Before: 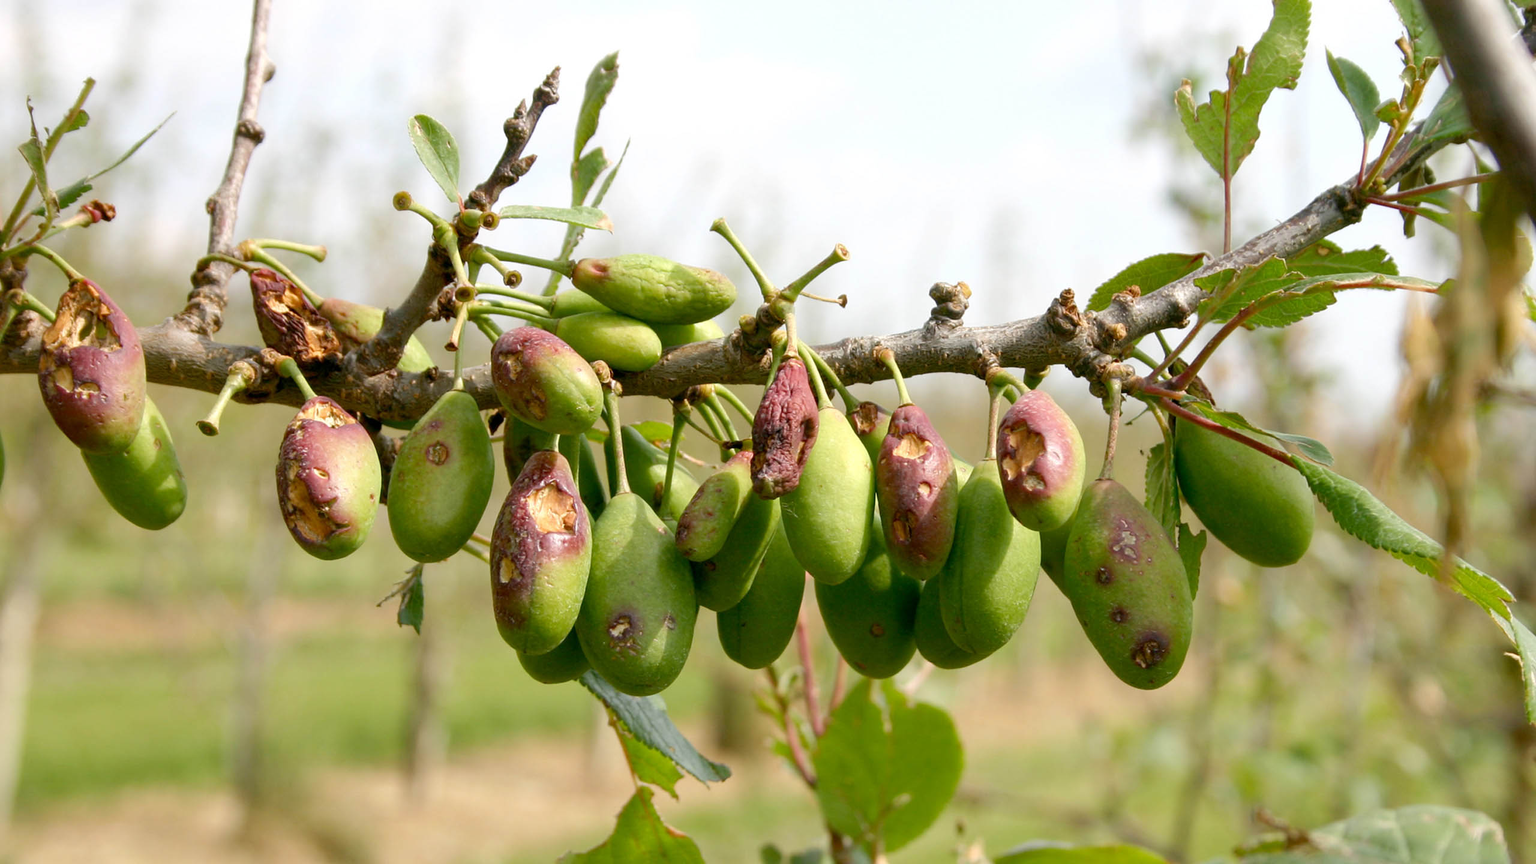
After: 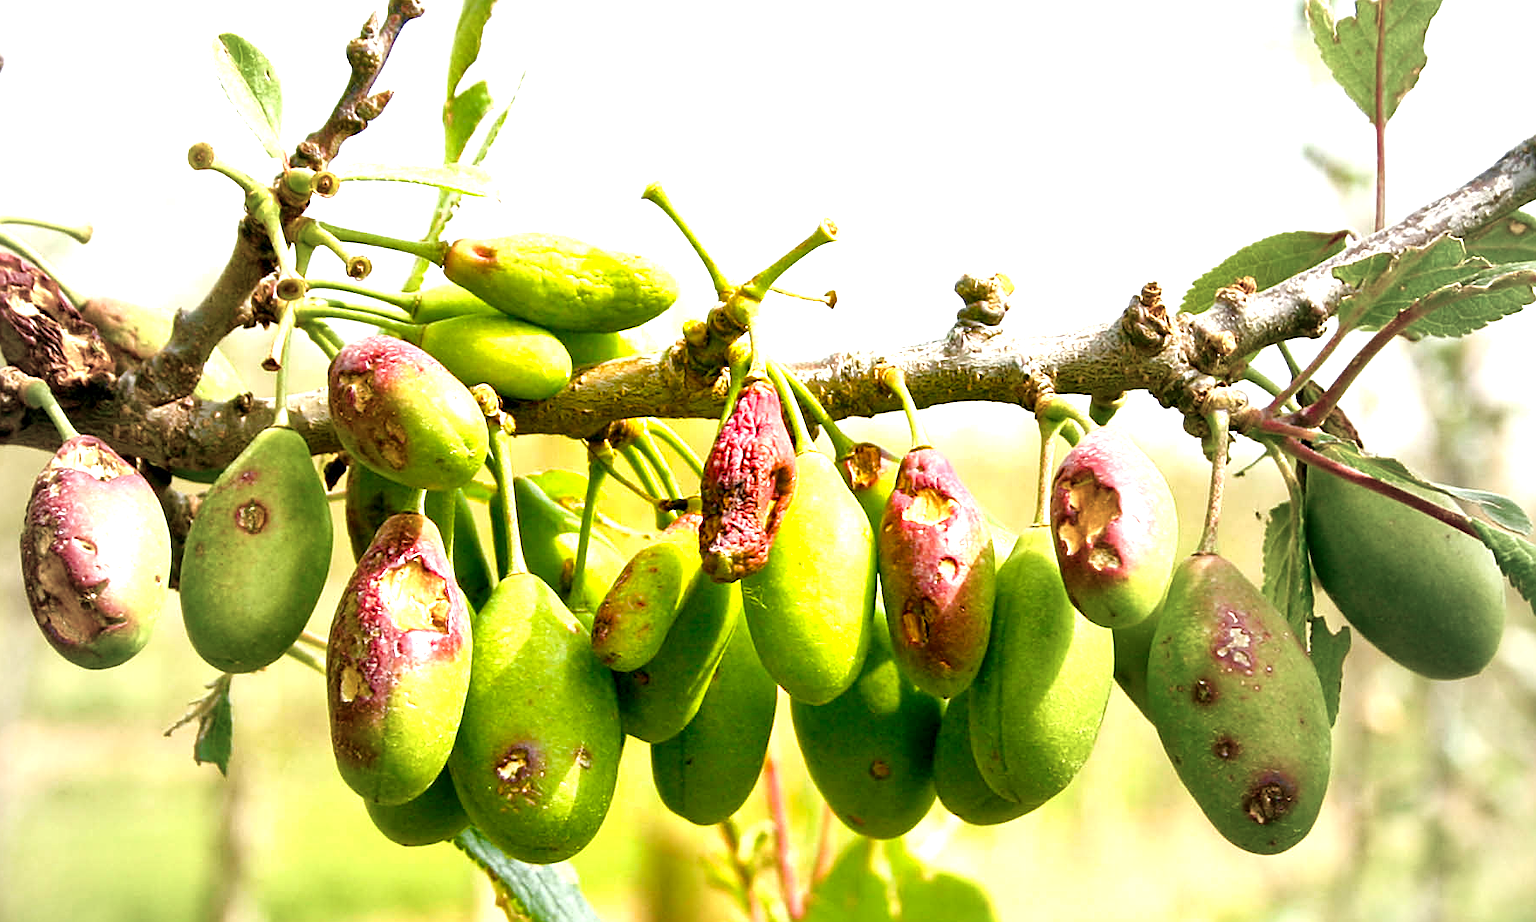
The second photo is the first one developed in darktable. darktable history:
white balance: emerald 1
crop and rotate: left 17.046%, top 10.659%, right 12.989%, bottom 14.553%
exposure: black level correction 0, exposure 1 EV, compensate highlight preservation false
vignetting: fall-off start 18.21%, fall-off radius 137.95%, brightness -0.207, center (-0.078, 0.066), width/height ratio 0.62, shape 0.59
color balance rgb: linear chroma grading › shadows 10%, linear chroma grading › highlights 10%, linear chroma grading › global chroma 15%, linear chroma grading › mid-tones 15%, perceptual saturation grading › global saturation 40%, perceptual saturation grading › highlights -25%, perceptual saturation grading › mid-tones 35%, perceptual saturation grading › shadows 35%, perceptual brilliance grading › global brilliance 11.29%, global vibrance 11.29%
local contrast: mode bilateral grid, contrast 20, coarseness 50, detail 144%, midtone range 0.2
sharpen: on, module defaults
